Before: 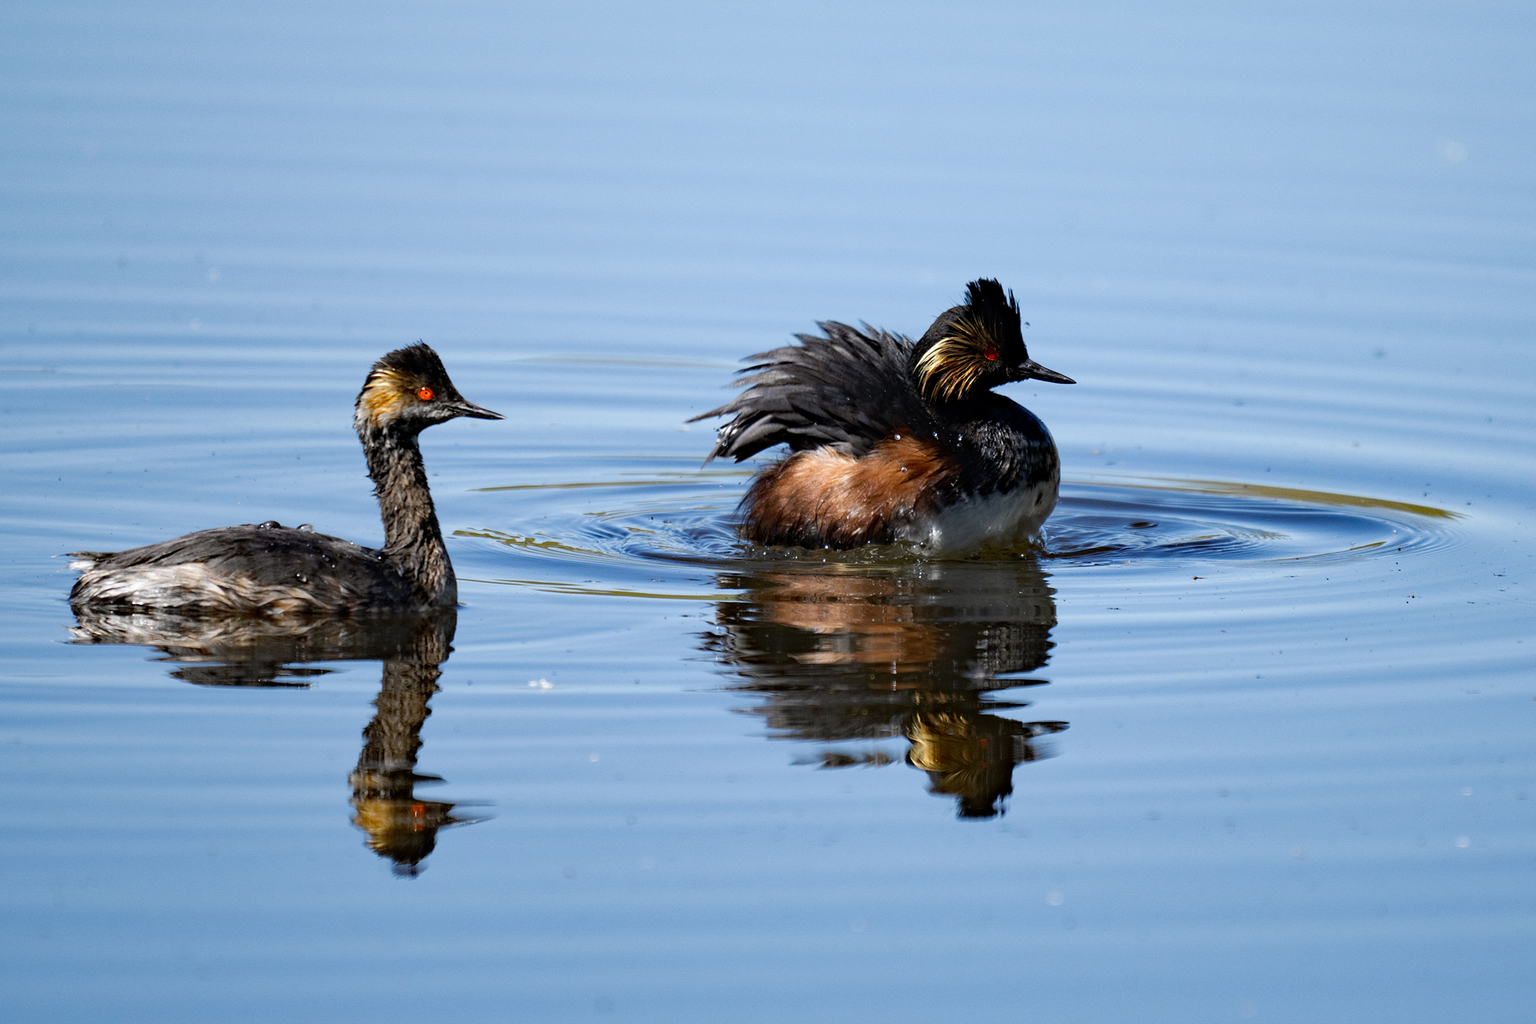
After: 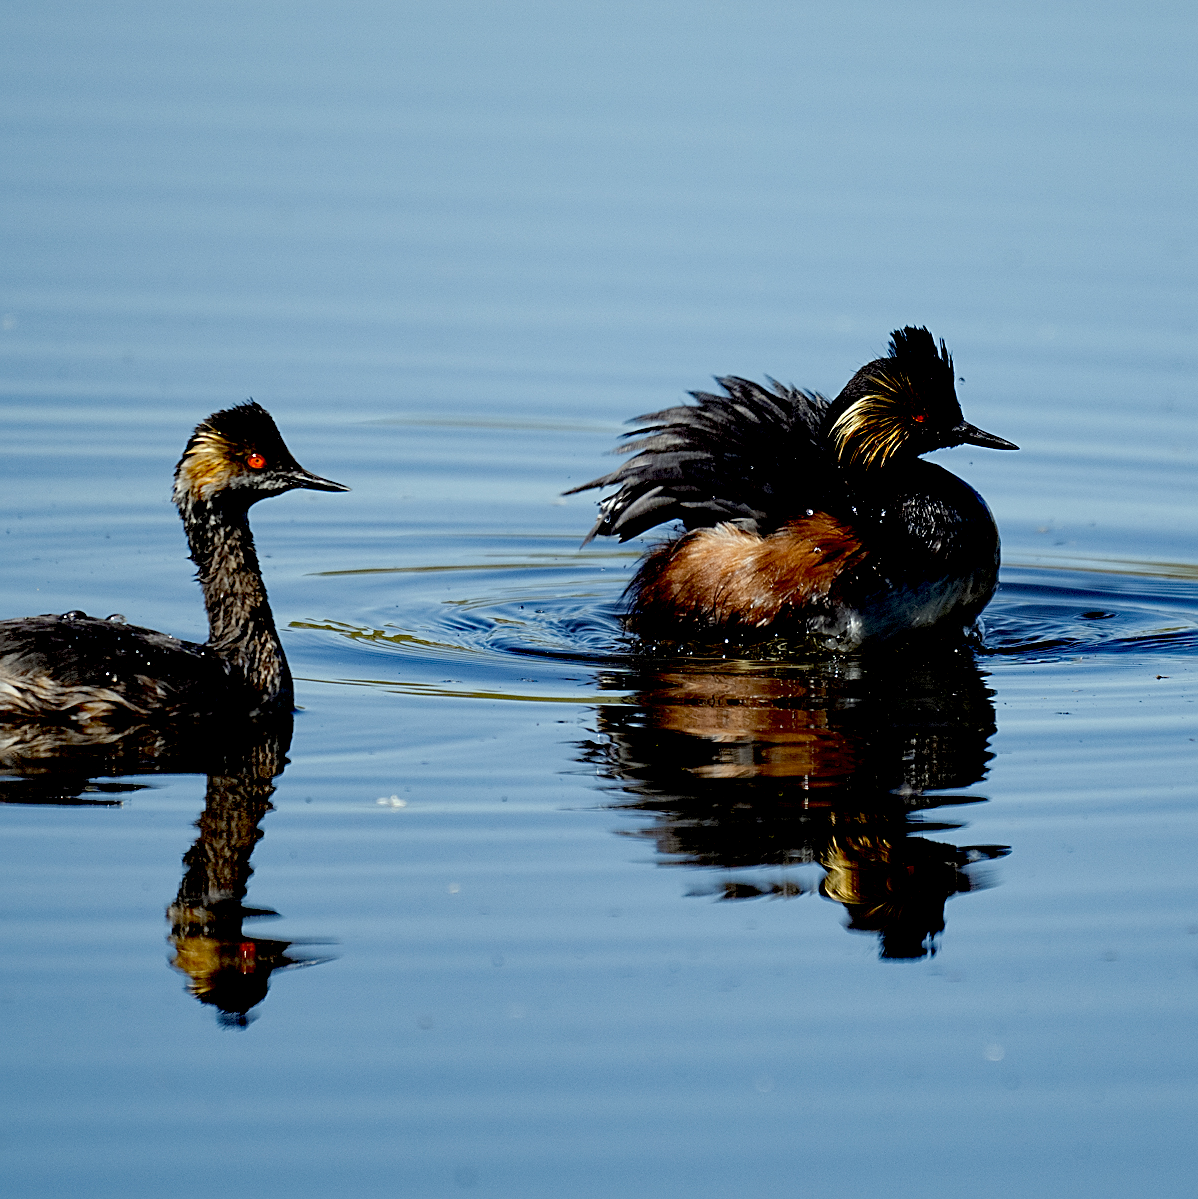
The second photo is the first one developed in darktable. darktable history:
sharpen: on, module defaults
exposure: black level correction 0.045, exposure -0.233 EV, compensate highlight preservation false
crop and rotate: left 13.47%, right 19.952%
color correction: highlights a* -4.64, highlights b* 5.06, saturation 0.967
